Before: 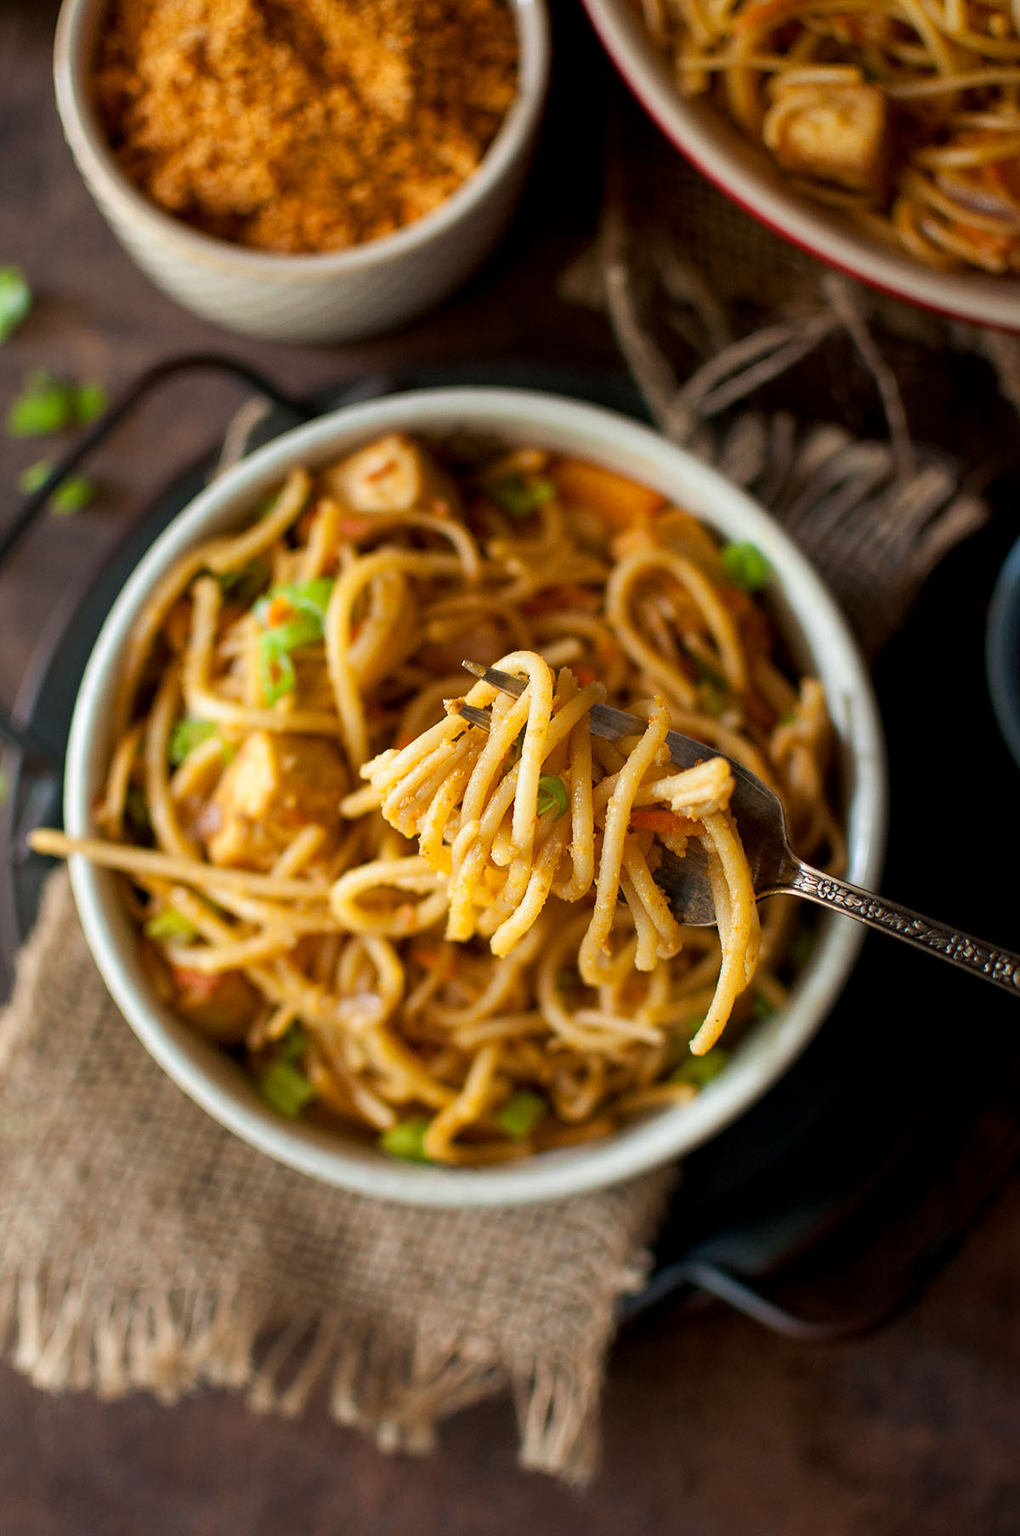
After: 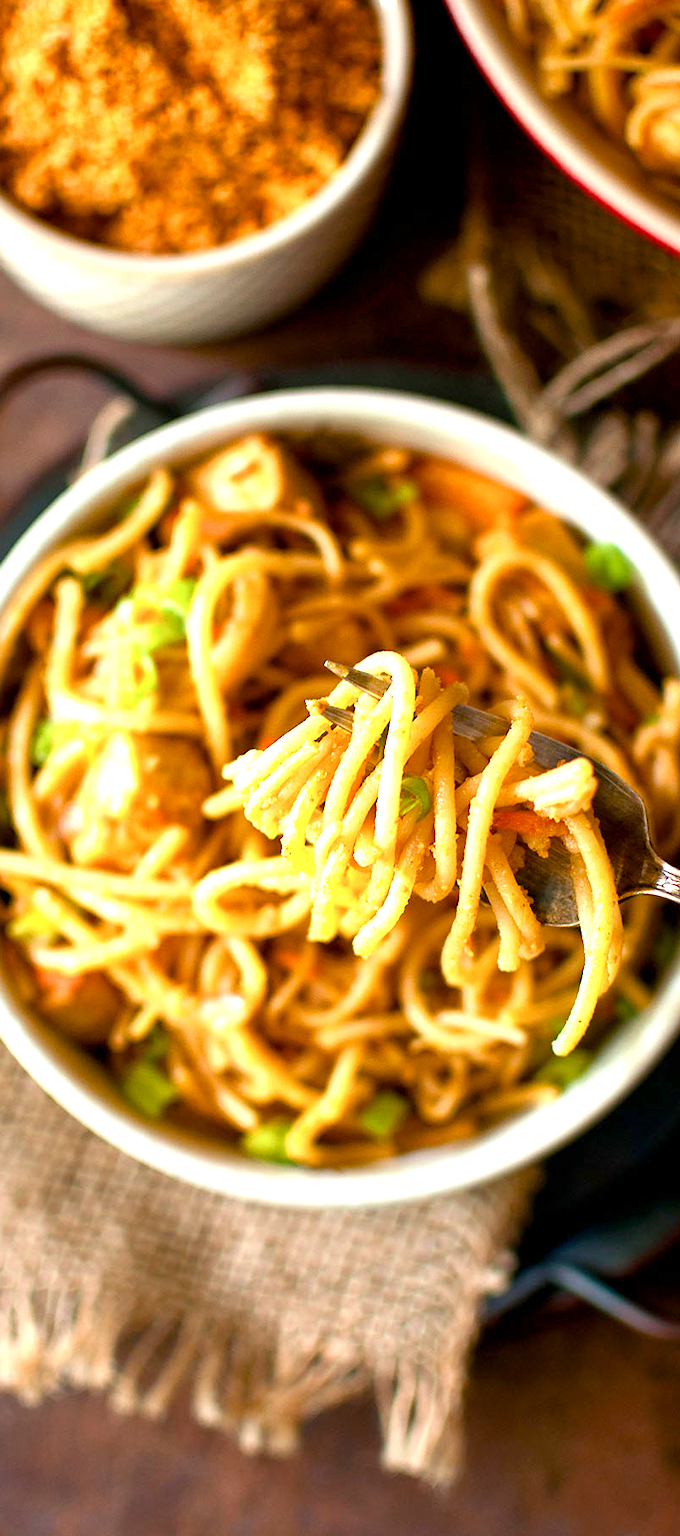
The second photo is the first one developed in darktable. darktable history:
color balance rgb: perceptual saturation grading › global saturation 20%, perceptual saturation grading › highlights -25%, perceptual saturation grading › shadows 50%
crop and rotate: left 13.537%, right 19.796%
exposure: exposure 1.16 EV, compensate exposure bias true, compensate highlight preservation false
